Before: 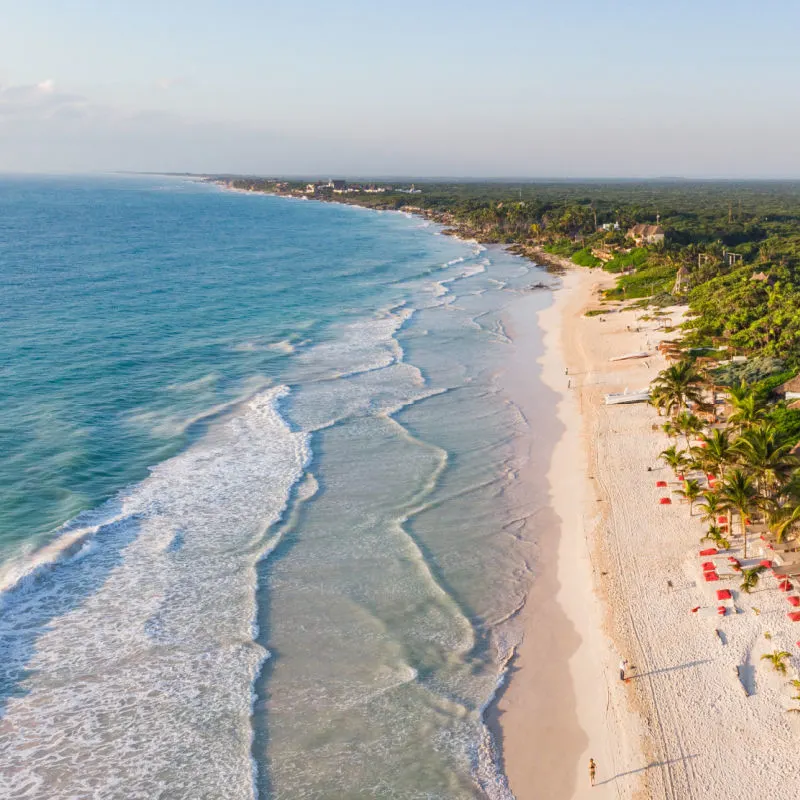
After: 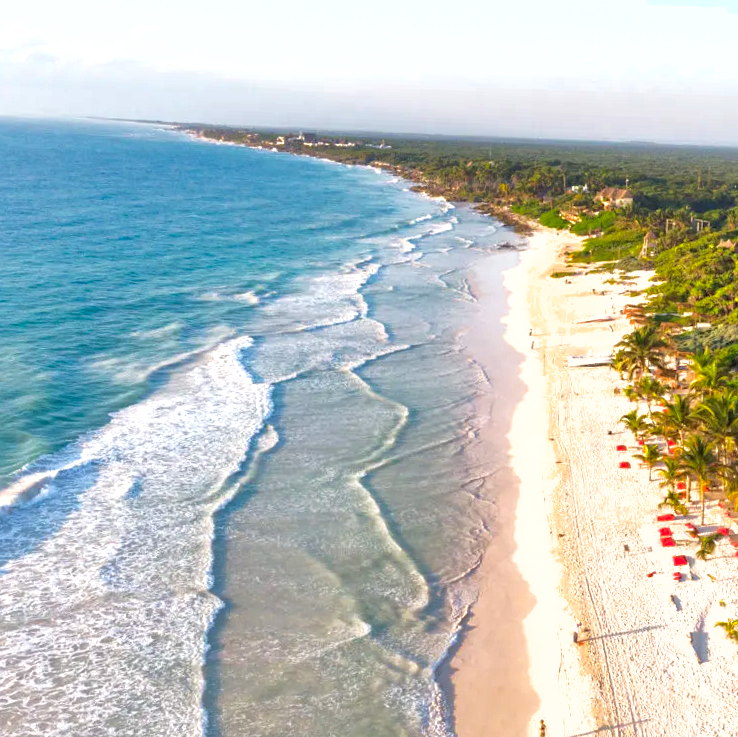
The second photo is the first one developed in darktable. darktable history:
crop and rotate: angle -1.98°, left 3.132%, top 4.143%, right 1.42%, bottom 0.578%
exposure: black level correction 0.002, exposure 0.673 EV, compensate exposure bias true, compensate highlight preservation false
shadows and highlights: on, module defaults
tone curve: curves: ch0 [(0, 0) (0.003, 0.014) (0.011, 0.019) (0.025, 0.029) (0.044, 0.047) (0.069, 0.071) (0.1, 0.101) (0.136, 0.131) (0.177, 0.166) (0.224, 0.212) (0.277, 0.263) (0.335, 0.32) (0.399, 0.387) (0.468, 0.459) (0.543, 0.541) (0.623, 0.626) (0.709, 0.717) (0.801, 0.813) (0.898, 0.909) (1, 1)], preserve colors none
